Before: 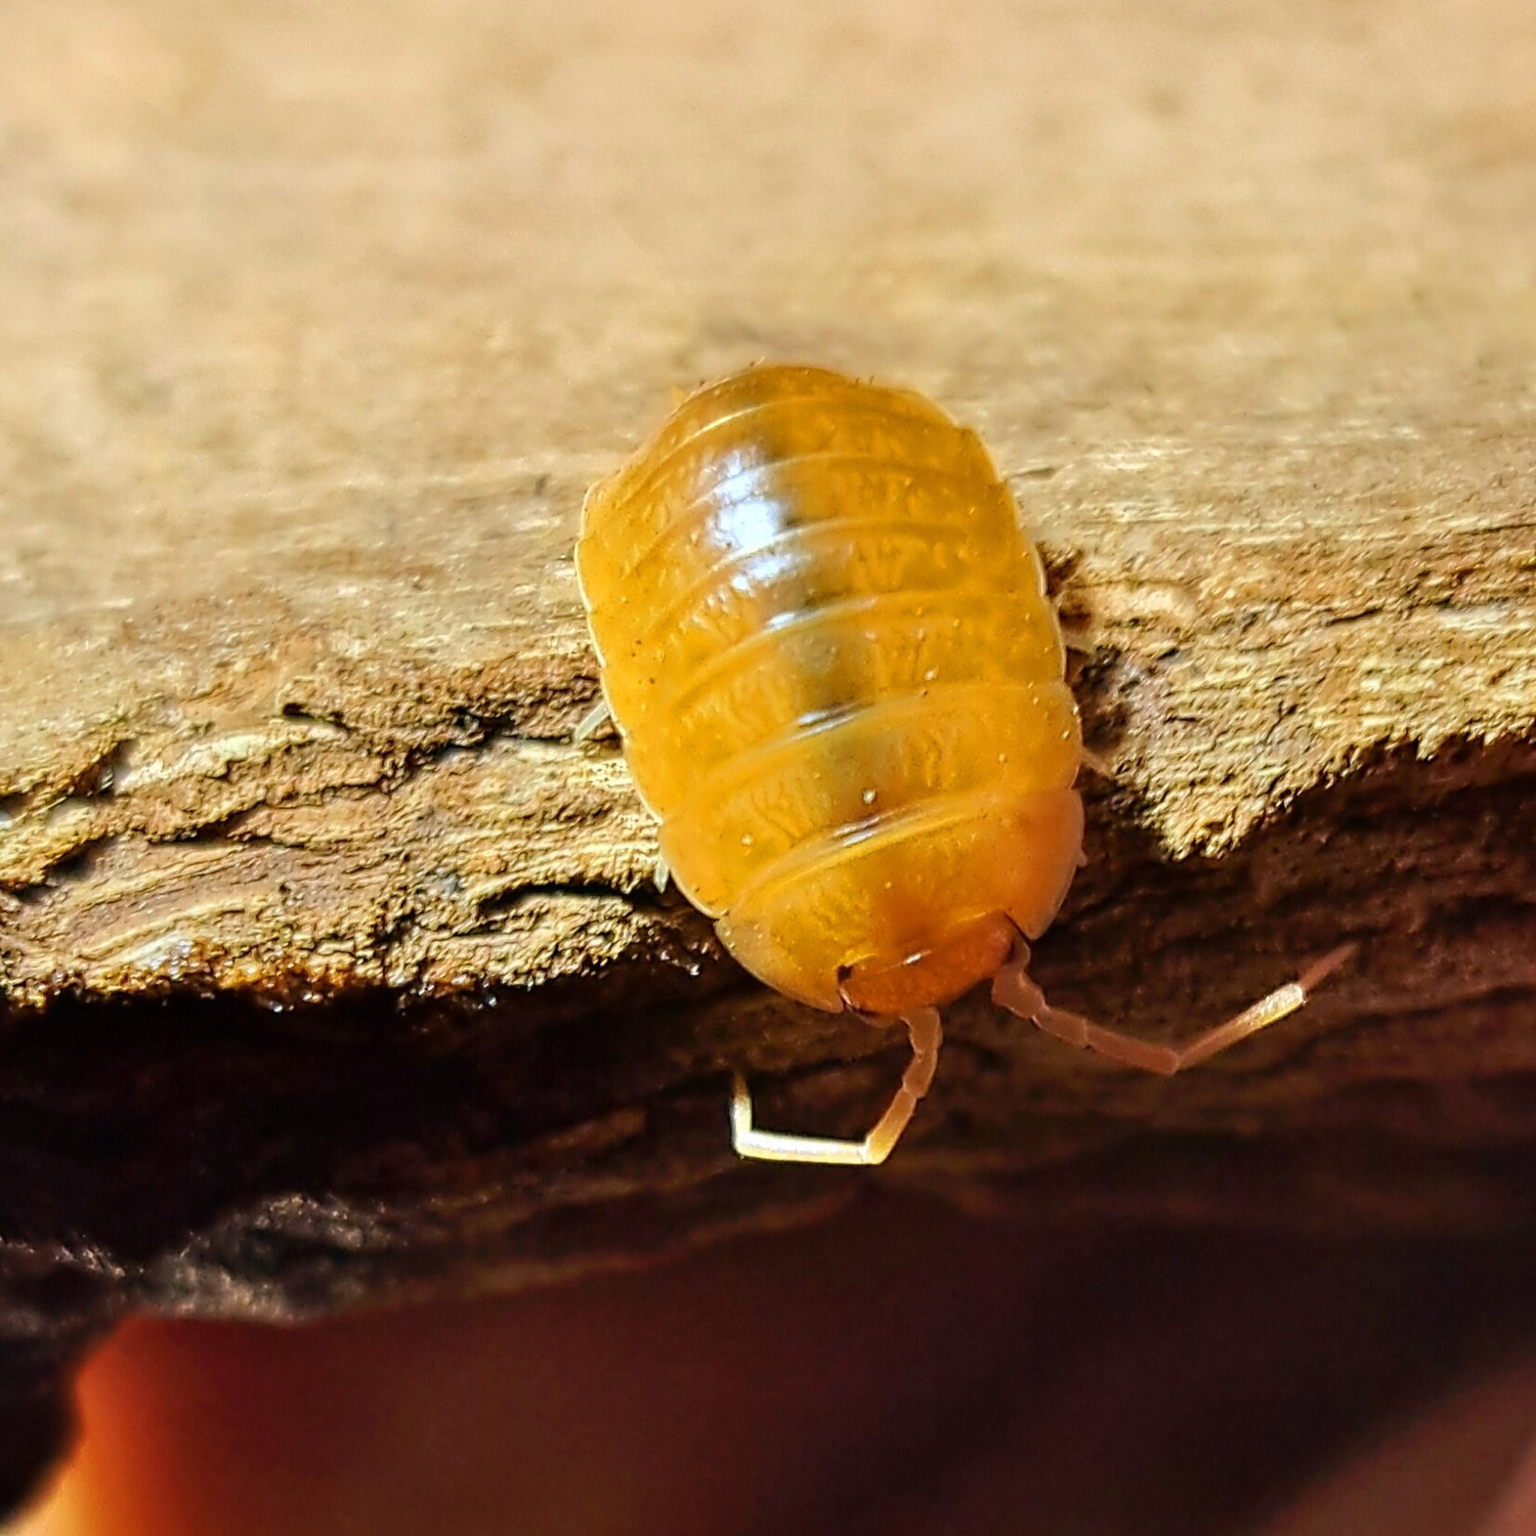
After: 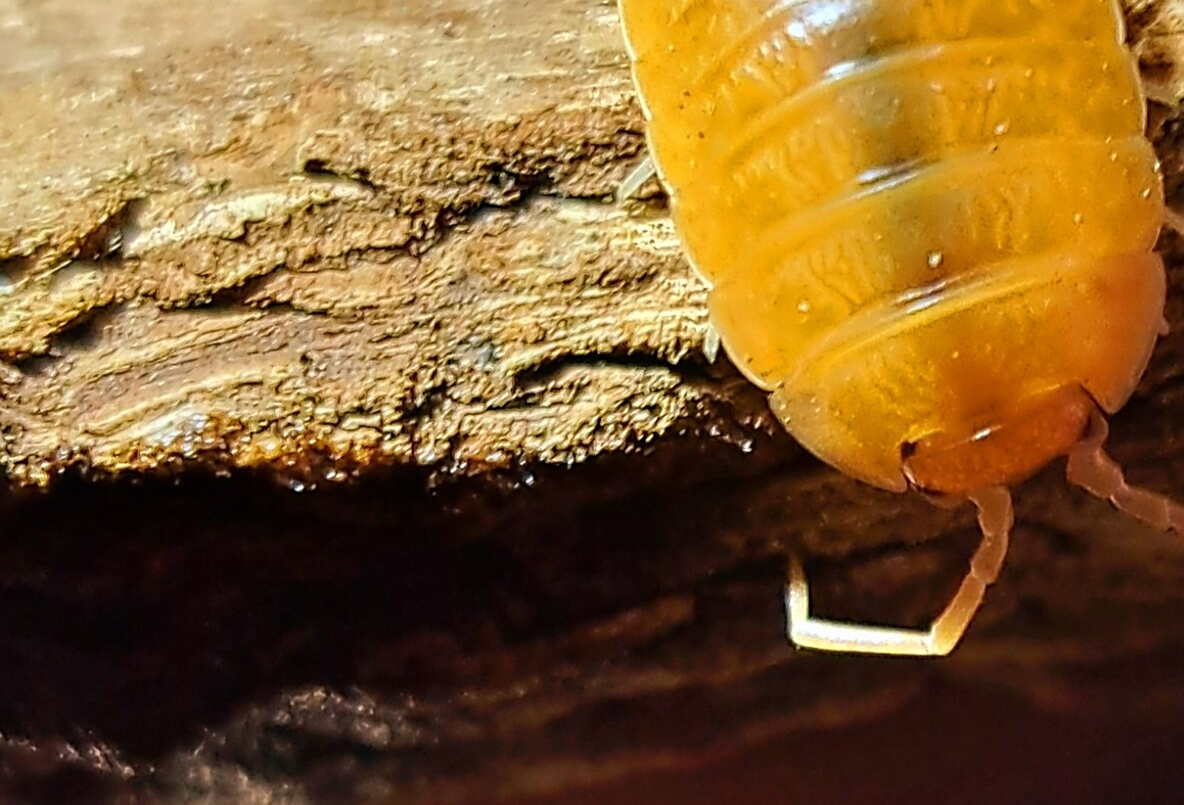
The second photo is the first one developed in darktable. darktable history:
sharpen: amount 0.209
crop: top 36.178%, right 28.273%, bottom 15.062%
